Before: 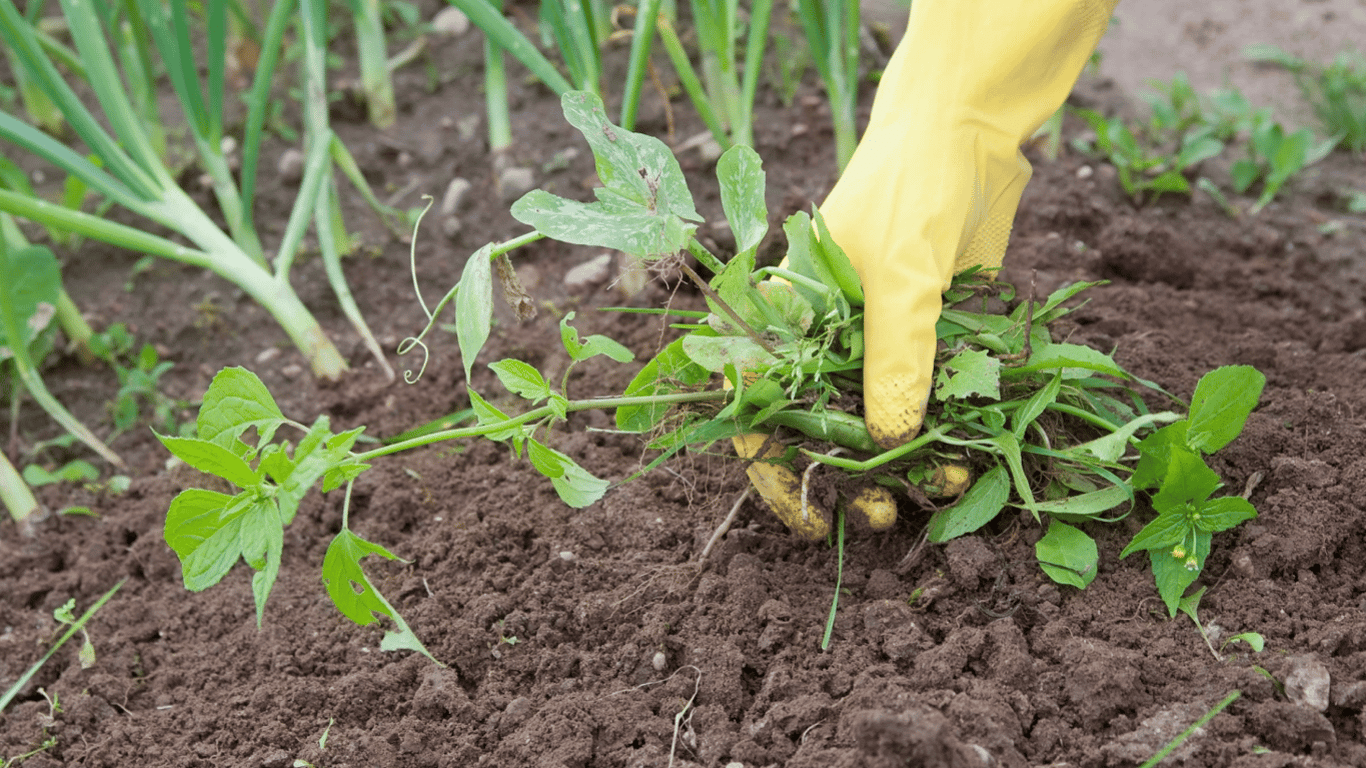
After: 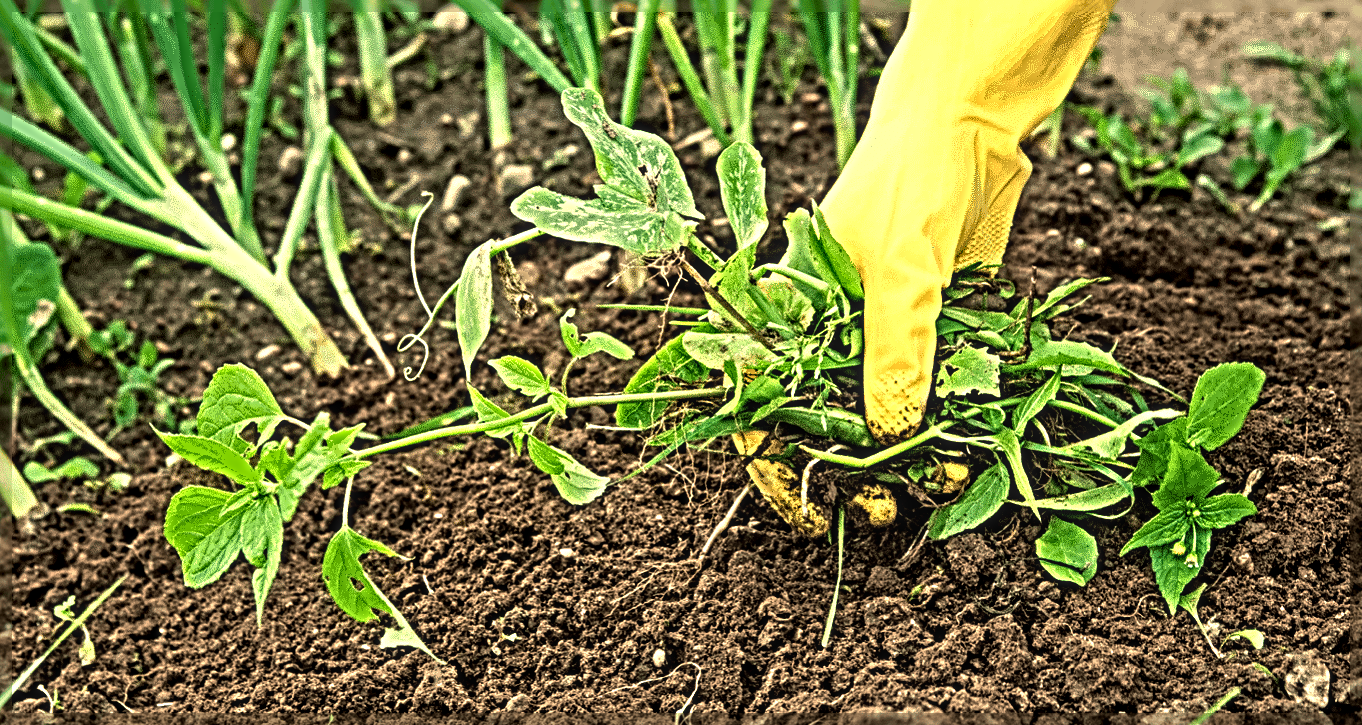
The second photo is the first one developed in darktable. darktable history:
color balance: mode lift, gamma, gain (sRGB), lift [1.014, 0.966, 0.918, 0.87], gamma [0.86, 0.734, 0.918, 0.976], gain [1.063, 1.13, 1.063, 0.86]
crop: top 0.448%, right 0.264%, bottom 5.045%
sharpen: radius 6.3, amount 1.8, threshold 0
shadows and highlights: shadows 32, highlights -32, soften with gaussian
local contrast: detail 130%
